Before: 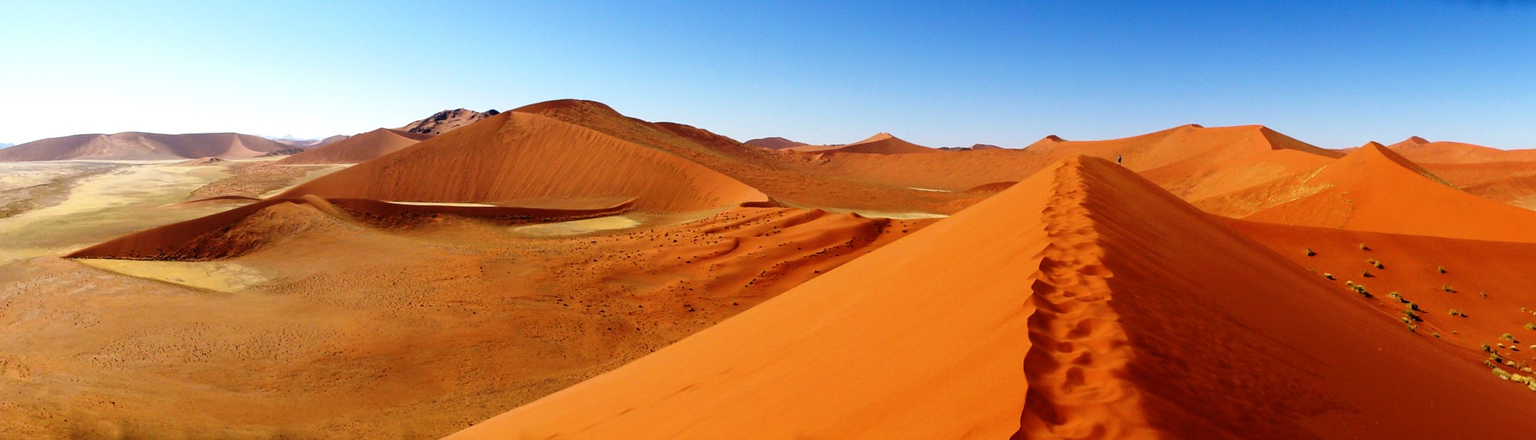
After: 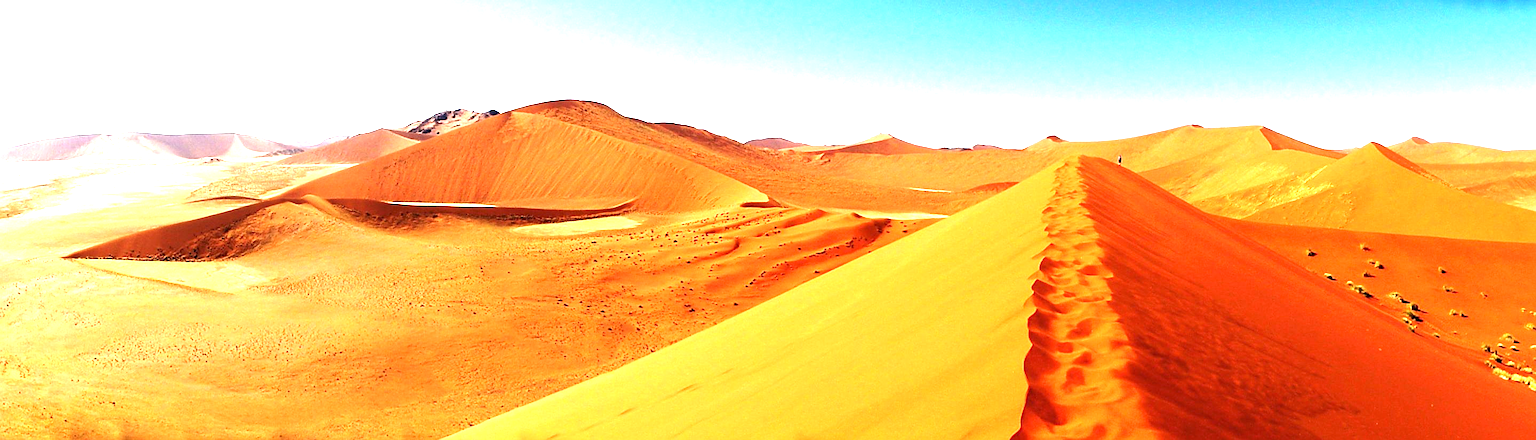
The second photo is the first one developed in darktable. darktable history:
exposure: black level correction 0, exposure 1.884 EV, compensate highlight preservation false
sharpen: on, module defaults
